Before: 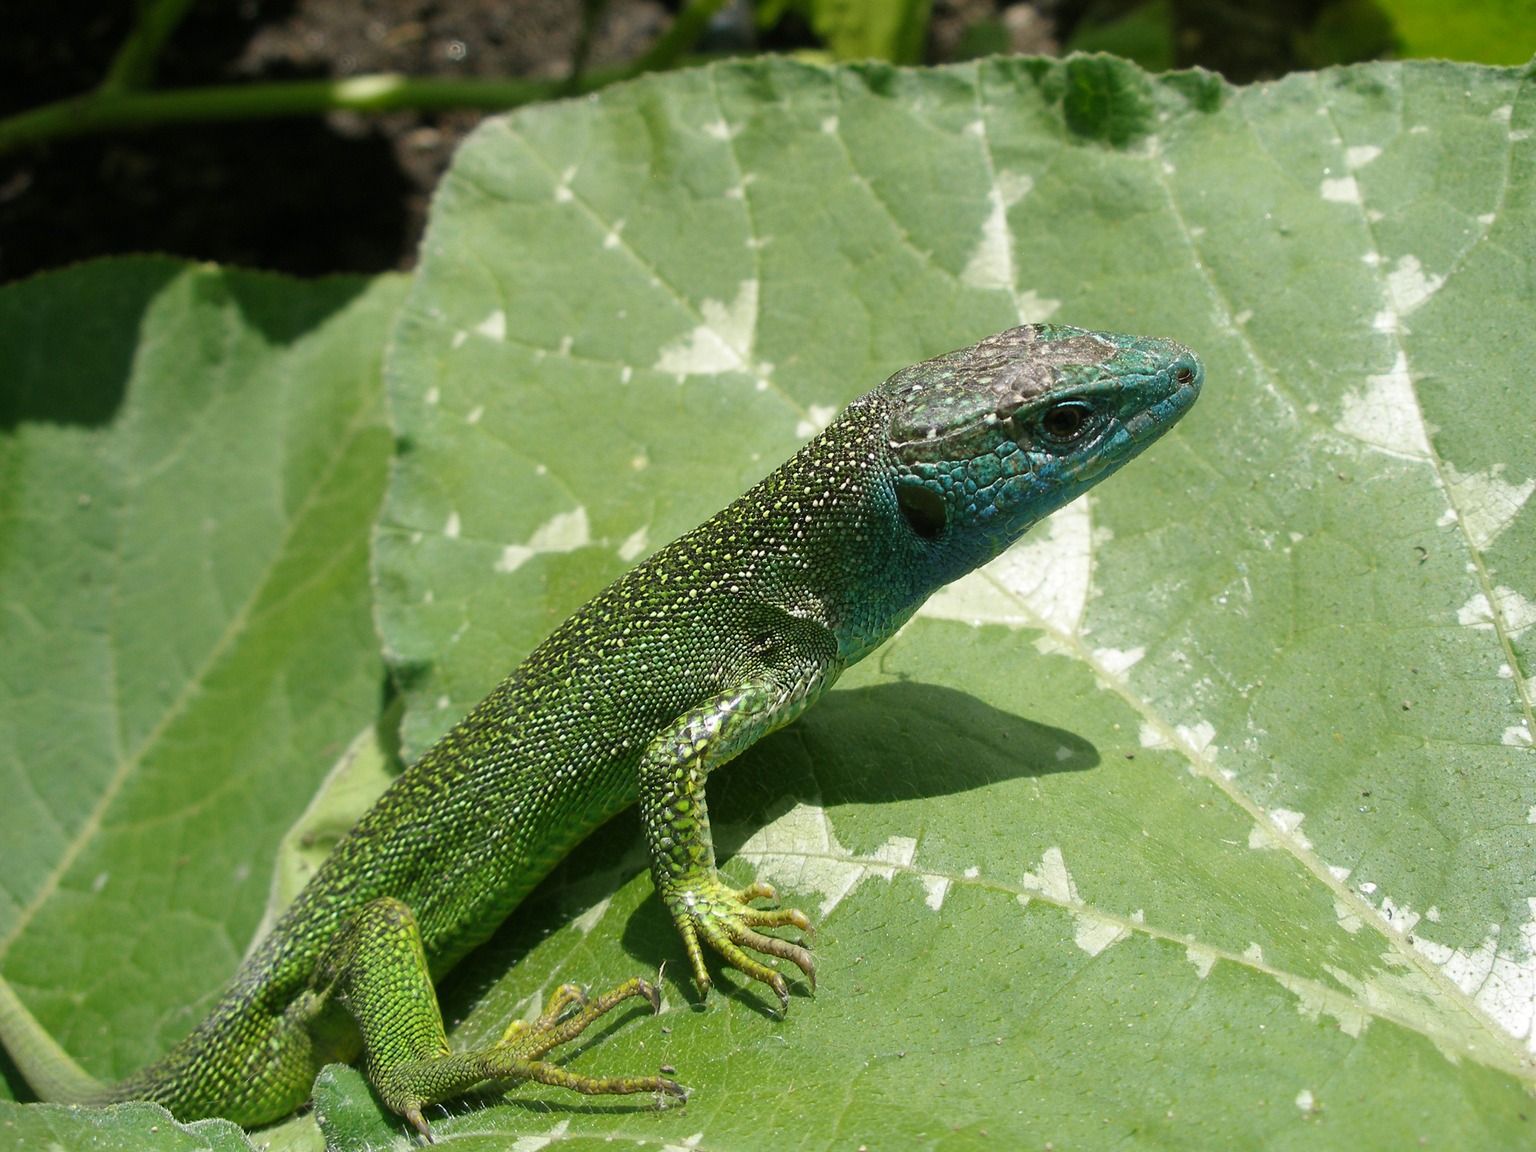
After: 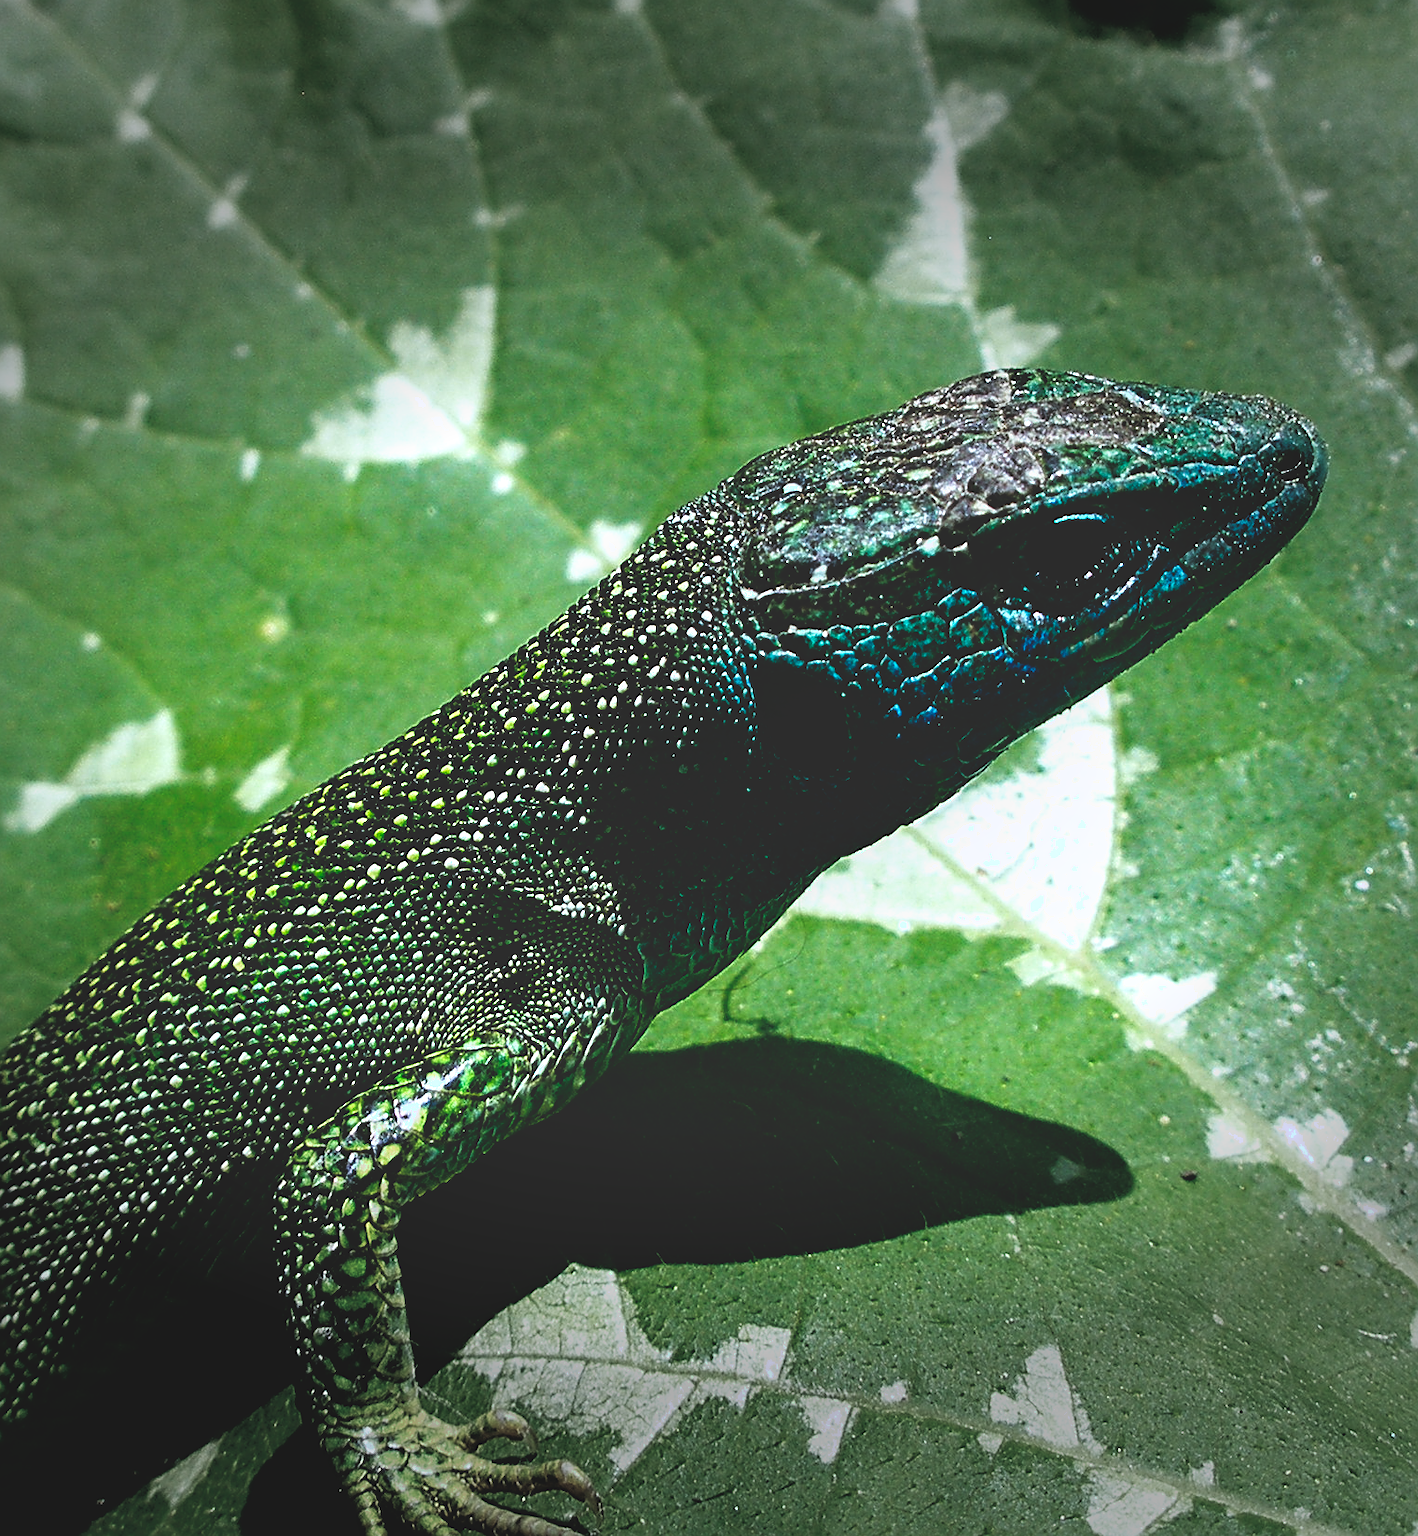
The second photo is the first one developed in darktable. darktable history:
vignetting: fall-off start 71.23%, brightness -0.575, width/height ratio 1.333
local contrast: highlights 61%, shadows 104%, detail 107%, midtone range 0.536
tone curve: curves: ch0 [(0, 0) (0.003, 0.026) (0.011, 0.024) (0.025, 0.022) (0.044, 0.031) (0.069, 0.067) (0.1, 0.094) (0.136, 0.102) (0.177, 0.14) (0.224, 0.189) (0.277, 0.238) (0.335, 0.325) (0.399, 0.379) (0.468, 0.453) (0.543, 0.528) (0.623, 0.609) (0.709, 0.695) (0.801, 0.793) (0.898, 0.898) (1, 1)], color space Lab, independent channels, preserve colors none
color calibration: x 0.37, y 0.382, temperature 4313.47 K, gamut compression 0.971
sharpen: radius 2.627, amount 0.701
crop: left 32.067%, top 10.948%, right 18.397%, bottom 17.537%
base curve: curves: ch0 [(0, 0.036) (0.083, 0.04) (0.804, 1)], preserve colors none
